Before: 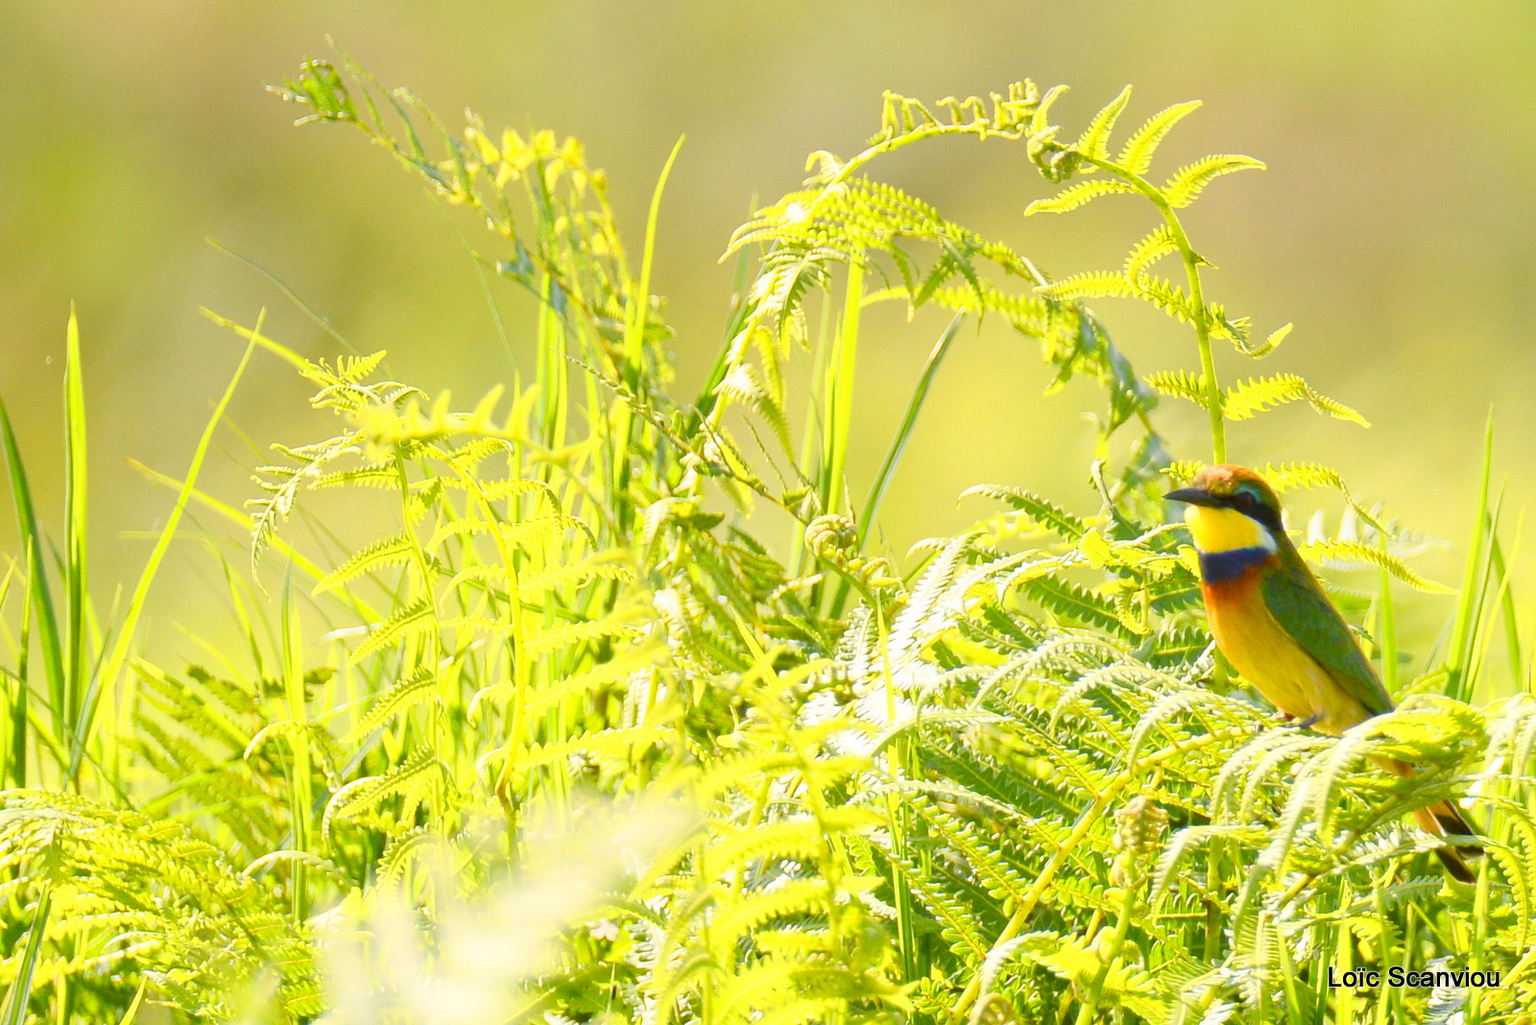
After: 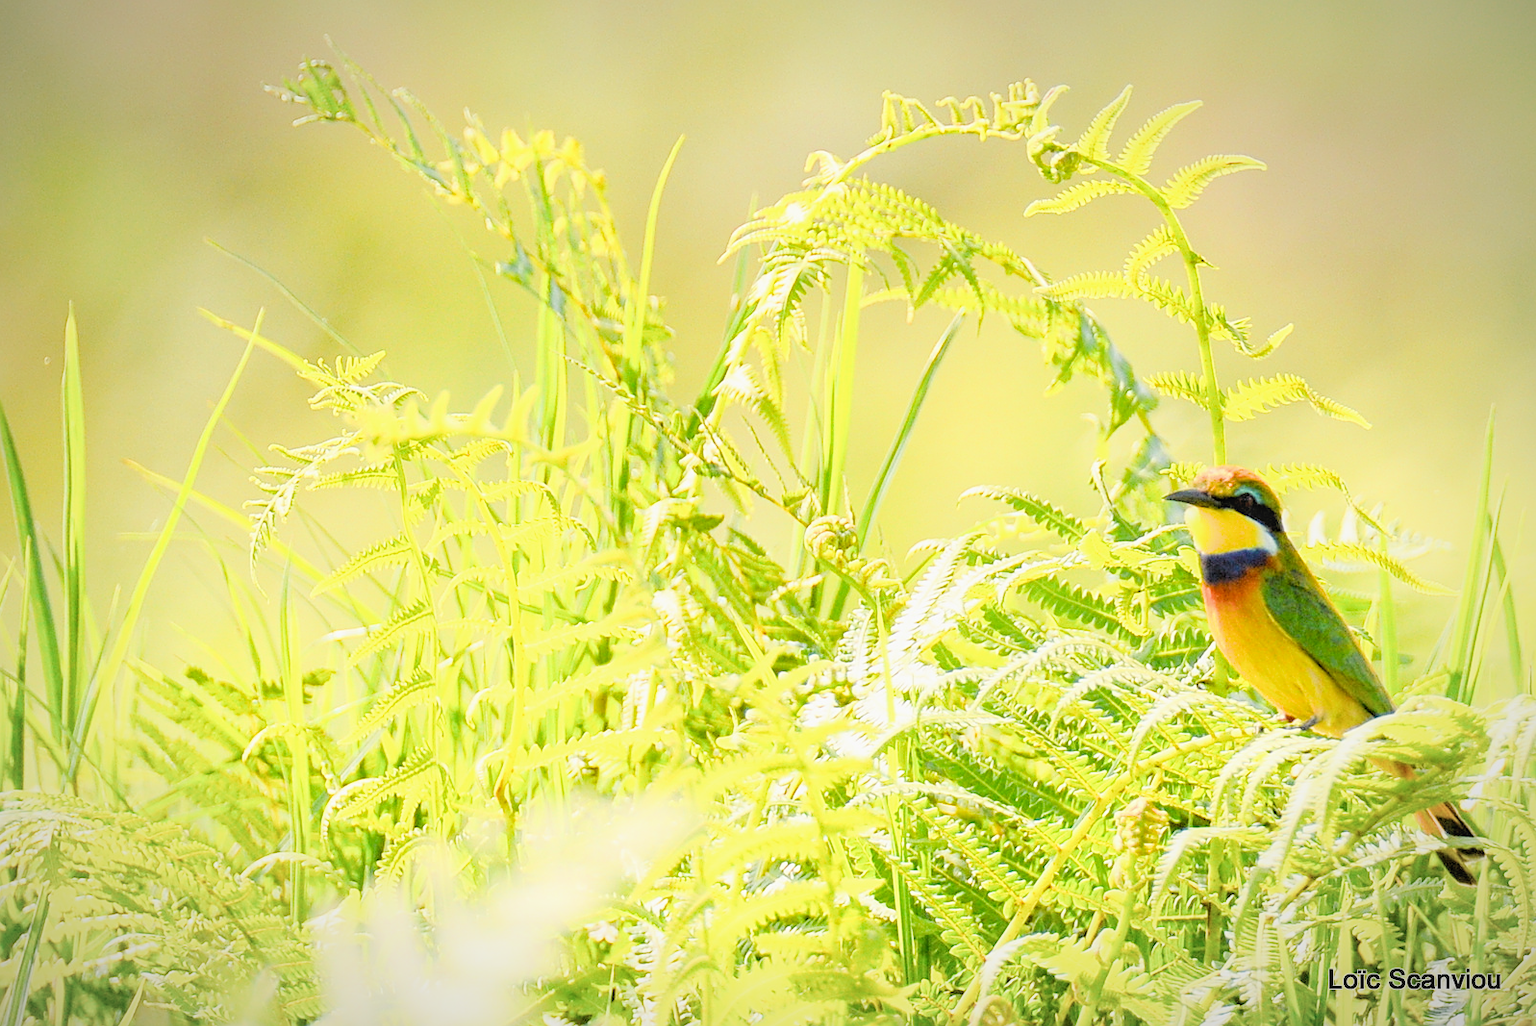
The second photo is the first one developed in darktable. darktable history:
crop: left 0.128%
sharpen: on, module defaults
filmic rgb: black relative exposure -2.8 EV, white relative exposure 4.56 EV, hardness 1.74, contrast 1.249
local contrast: on, module defaults
vignetting: fall-off radius 60.08%, brightness -0.464, saturation -0.305, automatic ratio true
exposure: black level correction 0, exposure 1.103 EV, compensate highlight preservation false
